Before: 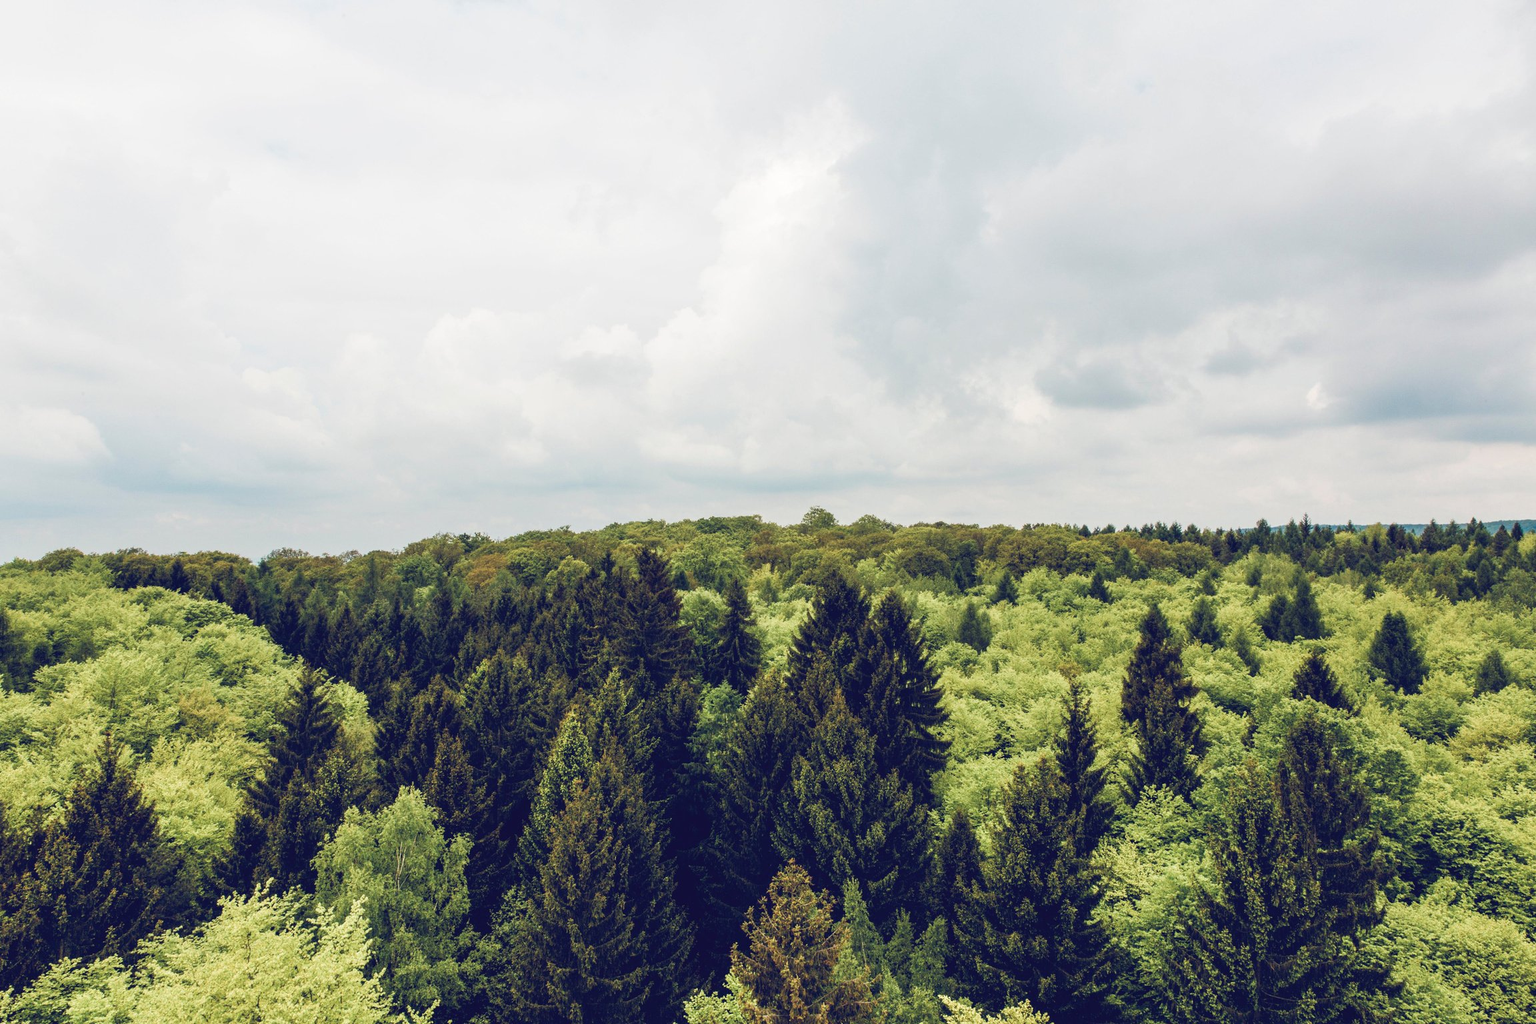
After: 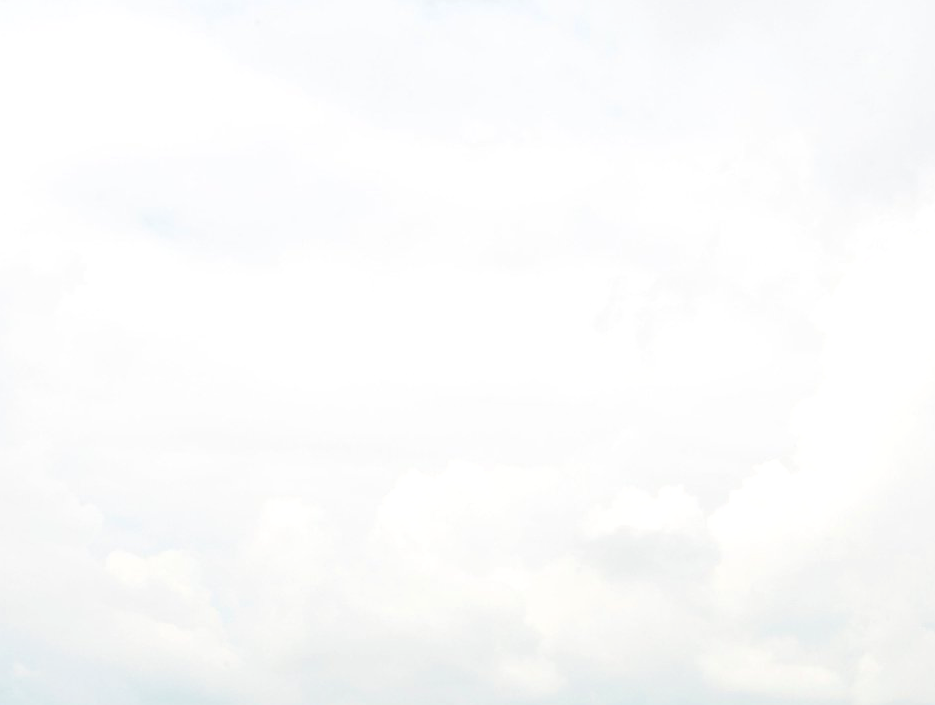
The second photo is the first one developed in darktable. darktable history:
sharpen: radius 0.994, threshold 0.861
local contrast: shadows 97%, midtone range 0.5
crop and rotate: left 11.224%, top 0.07%, right 48.19%, bottom 54.007%
tone equalizer: -8 EV 0.01 EV, -7 EV -0.007 EV, -6 EV 0.007 EV, -5 EV 0.048 EV, -4 EV 0.267 EV, -3 EV 0.662 EV, -2 EV 0.581 EV, -1 EV 0.203 EV, +0 EV 0.012 EV, edges refinement/feathering 500, mask exposure compensation -1.57 EV, preserve details no
